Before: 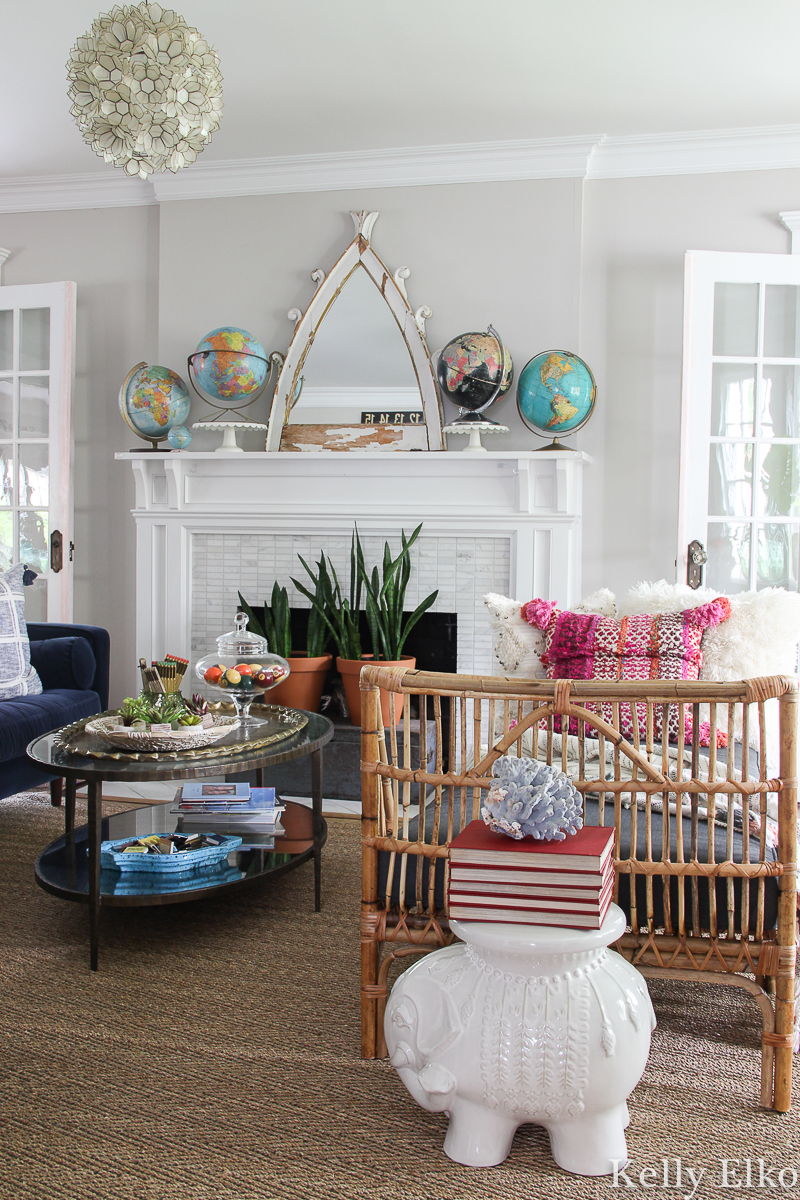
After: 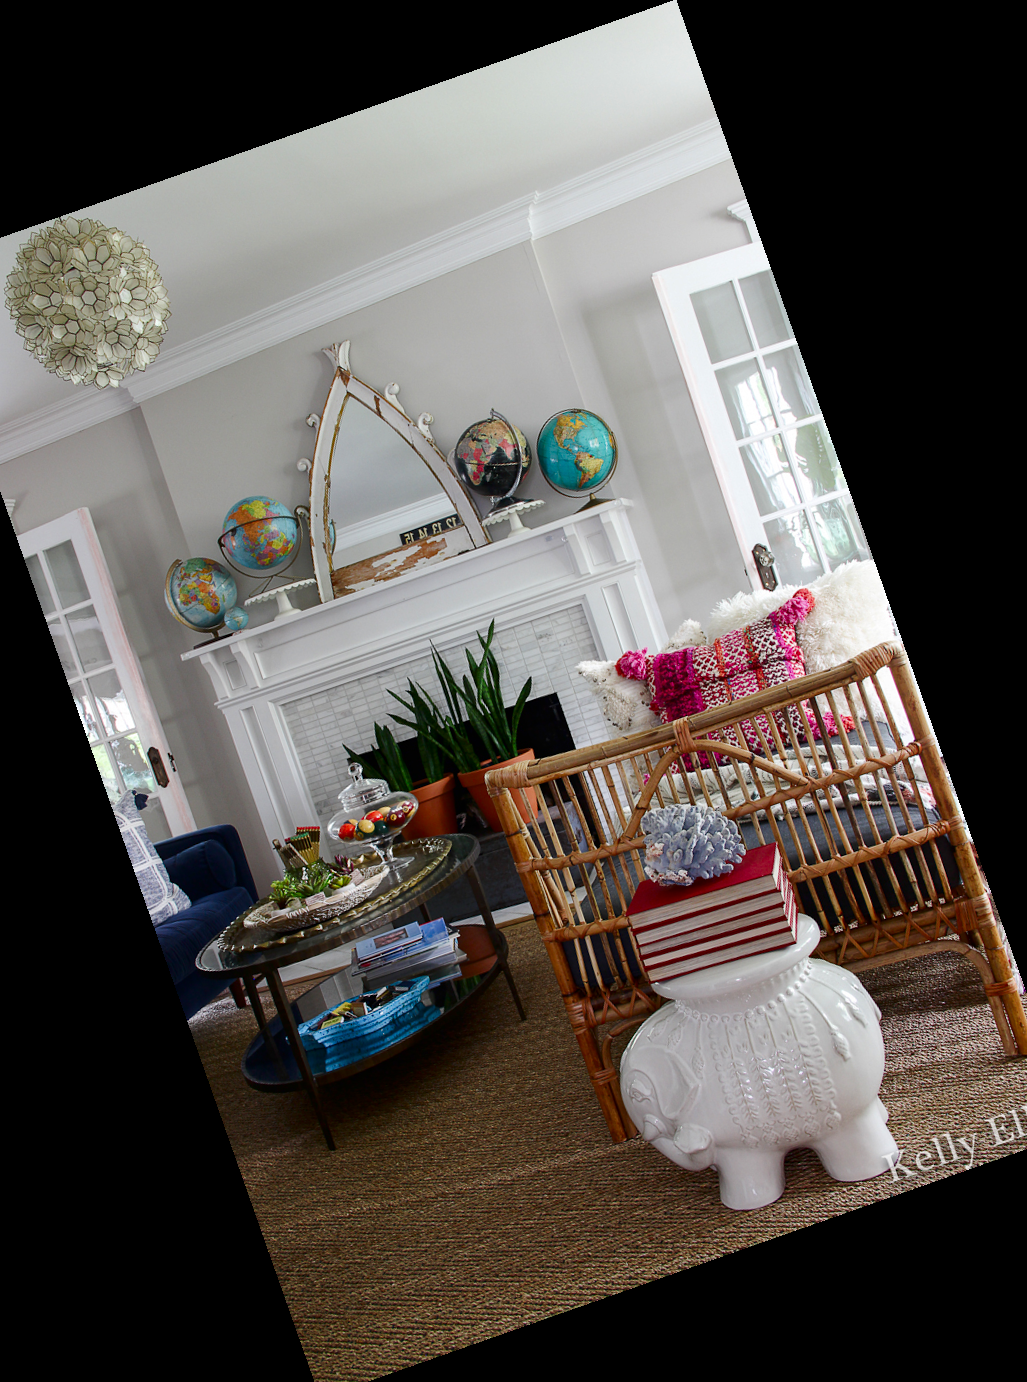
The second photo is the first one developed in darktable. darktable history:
crop and rotate: angle 19.43°, left 6.812%, right 4.125%, bottom 1.087%
contrast brightness saturation: brightness -0.25, saturation 0.2
